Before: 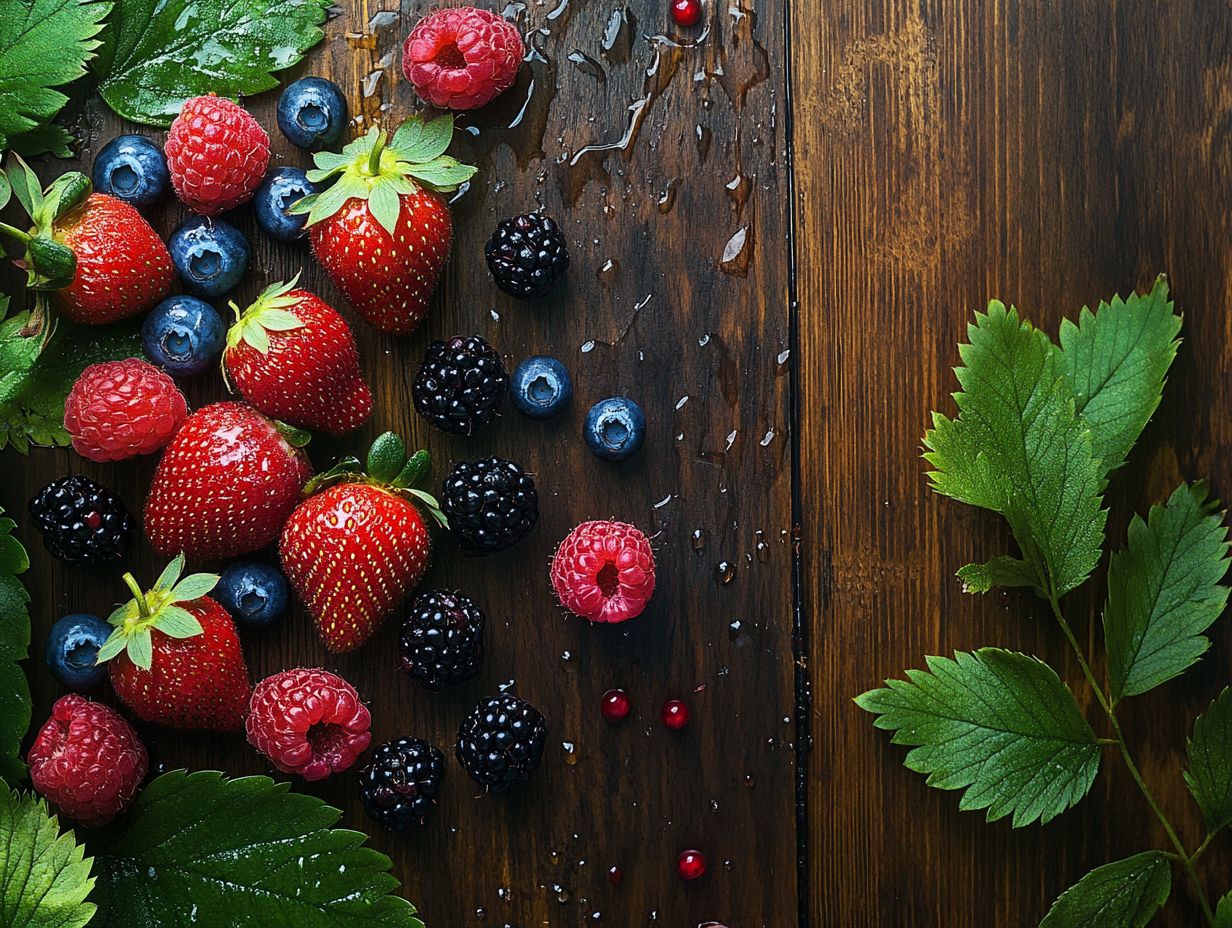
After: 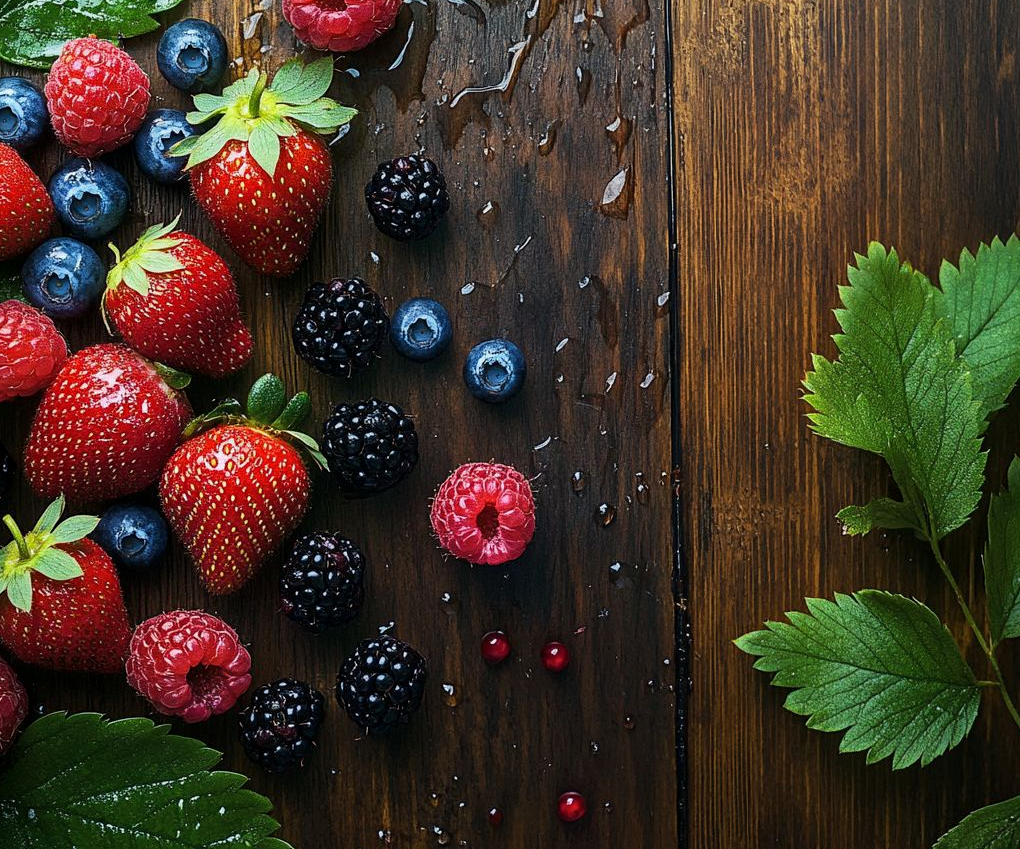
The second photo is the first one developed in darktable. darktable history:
crop: left 9.807%, top 6.259%, right 7.334%, bottom 2.177%
local contrast: highlights 61%, shadows 106%, detail 107%, midtone range 0.529
shadows and highlights: shadows 12, white point adjustment 1.2, soften with gaussian
